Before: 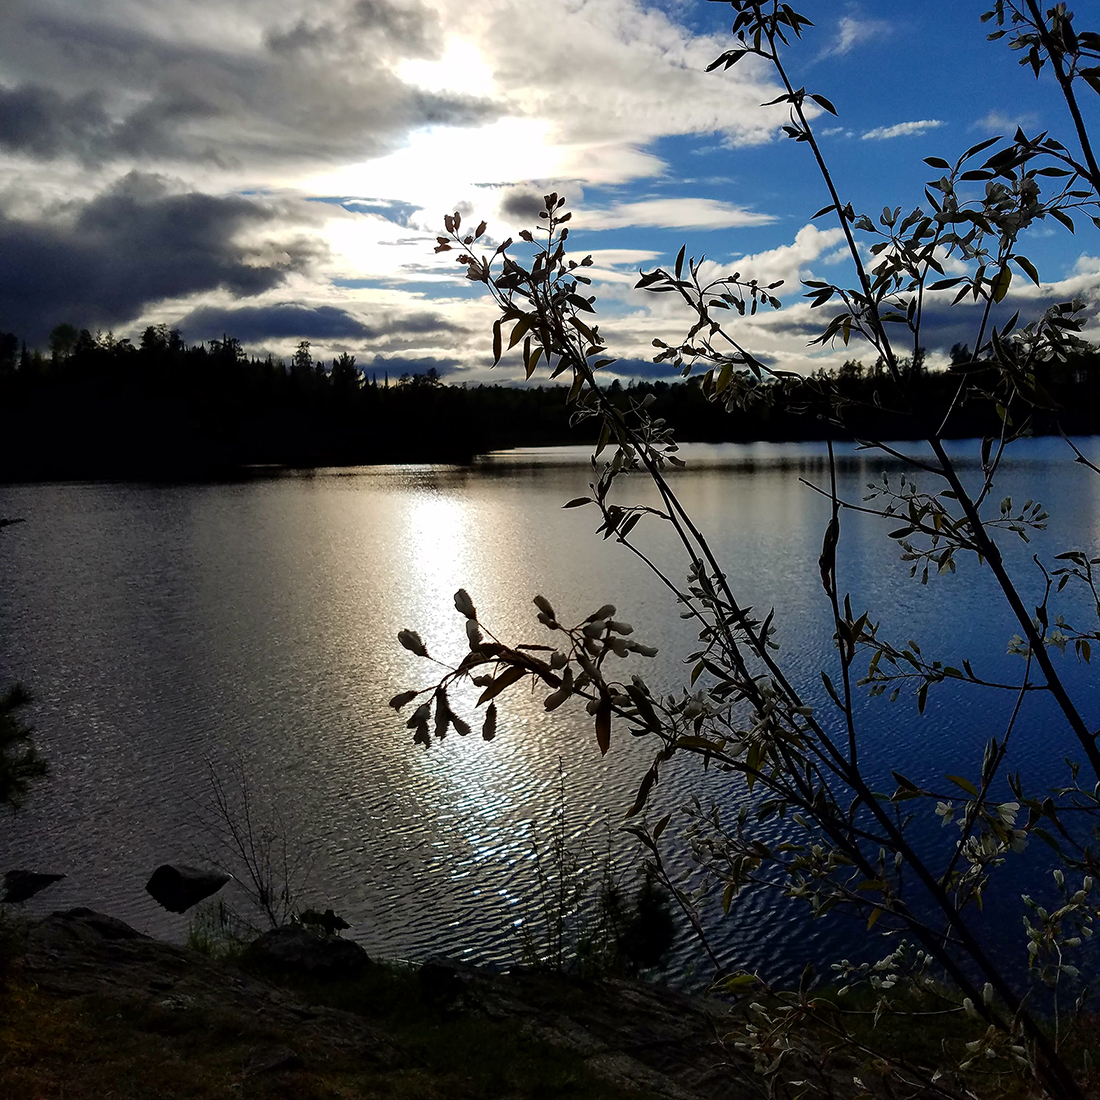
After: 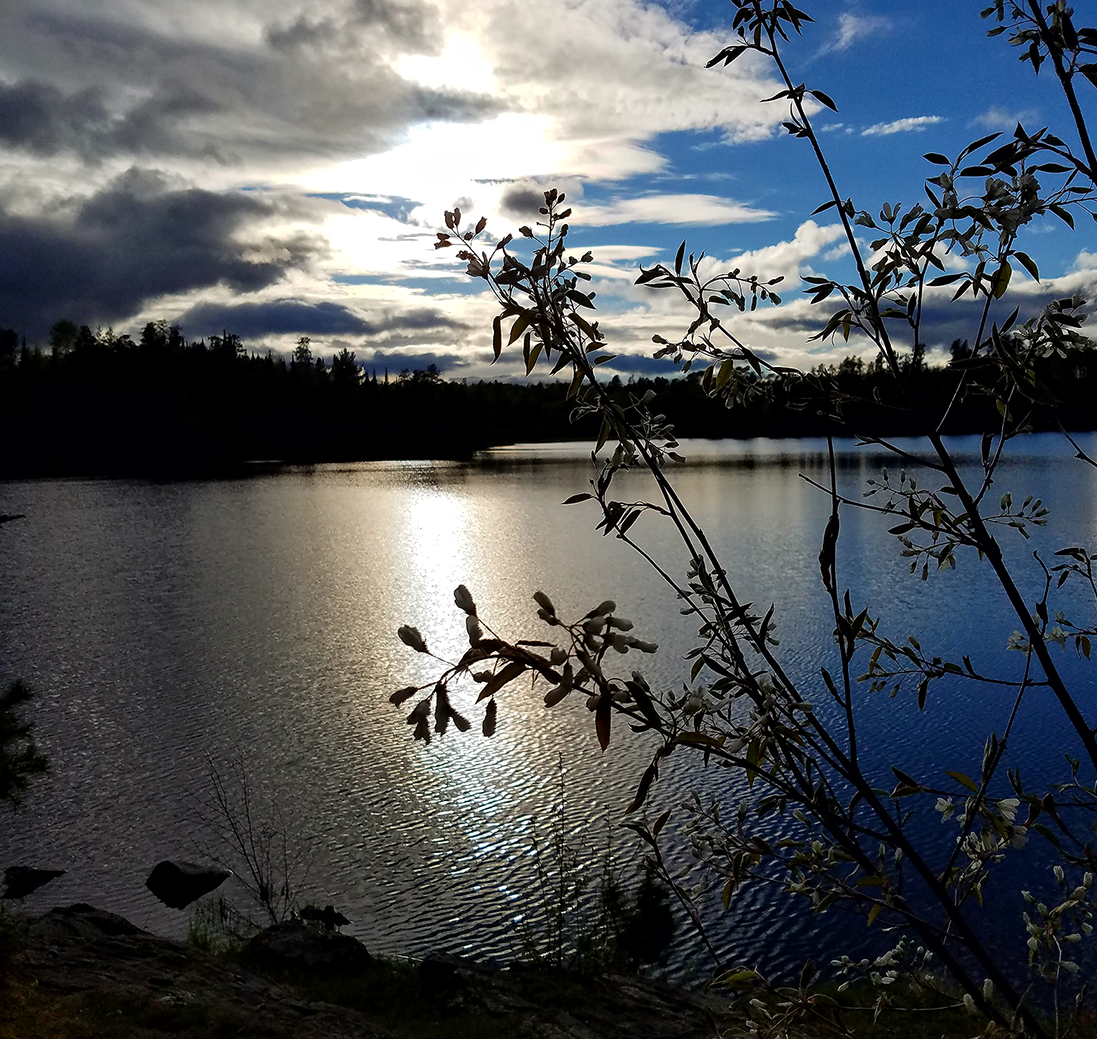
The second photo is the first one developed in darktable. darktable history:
crop: top 0.448%, right 0.264%, bottom 5.045%
local contrast: mode bilateral grid, contrast 28, coarseness 16, detail 115%, midtone range 0.2
